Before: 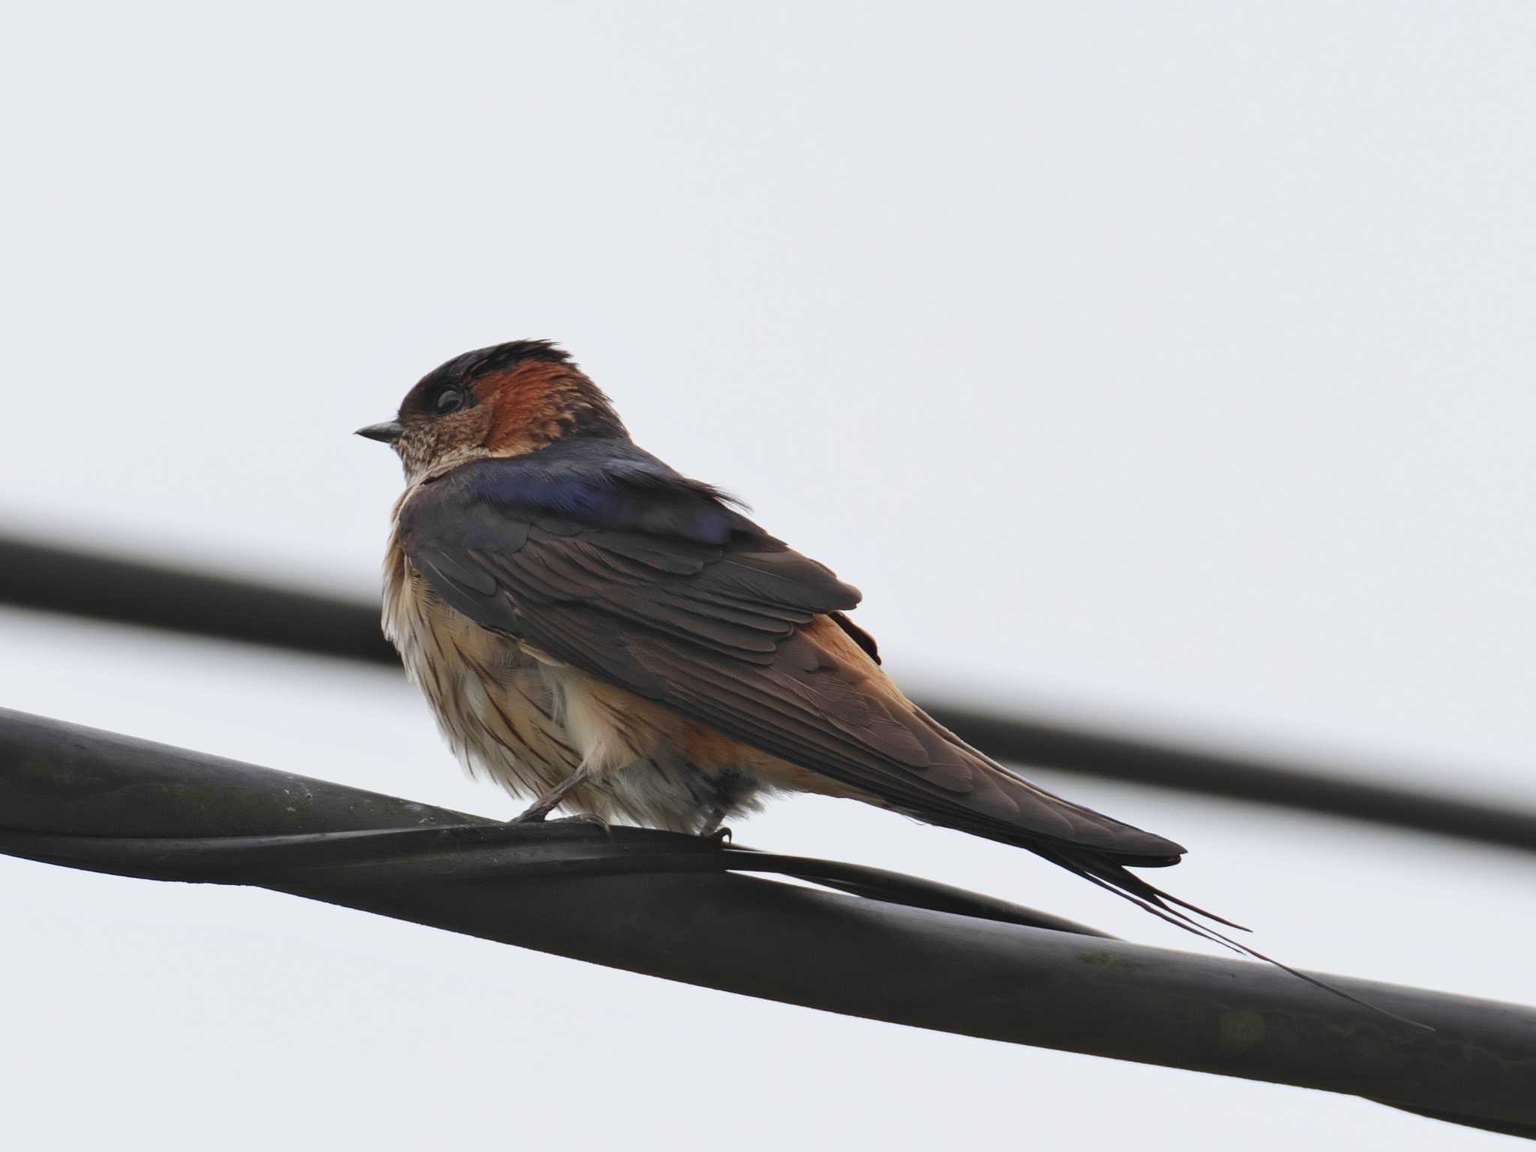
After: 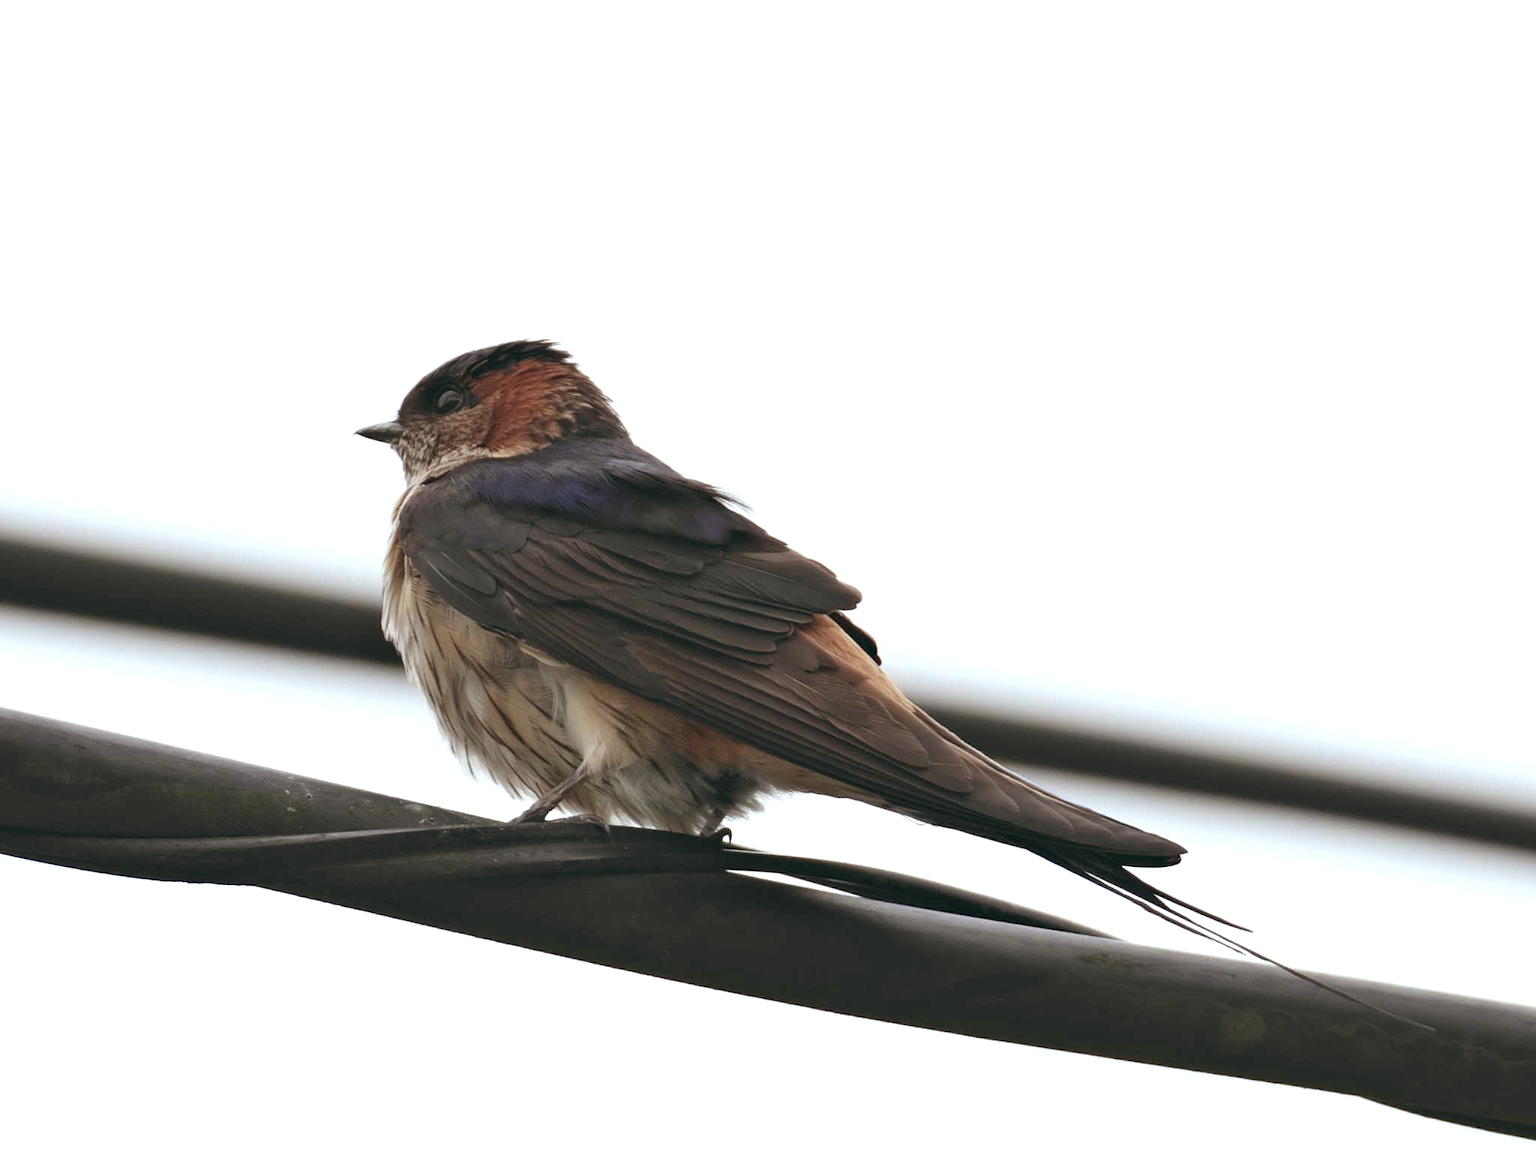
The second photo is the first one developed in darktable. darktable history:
color balance: lift [1, 0.994, 1.002, 1.006], gamma [0.957, 1.081, 1.016, 0.919], gain [0.97, 0.972, 1.01, 1.028], input saturation 91.06%, output saturation 79.8%
exposure: black level correction 0, exposure 0.5 EV, compensate exposure bias true, compensate highlight preservation false
